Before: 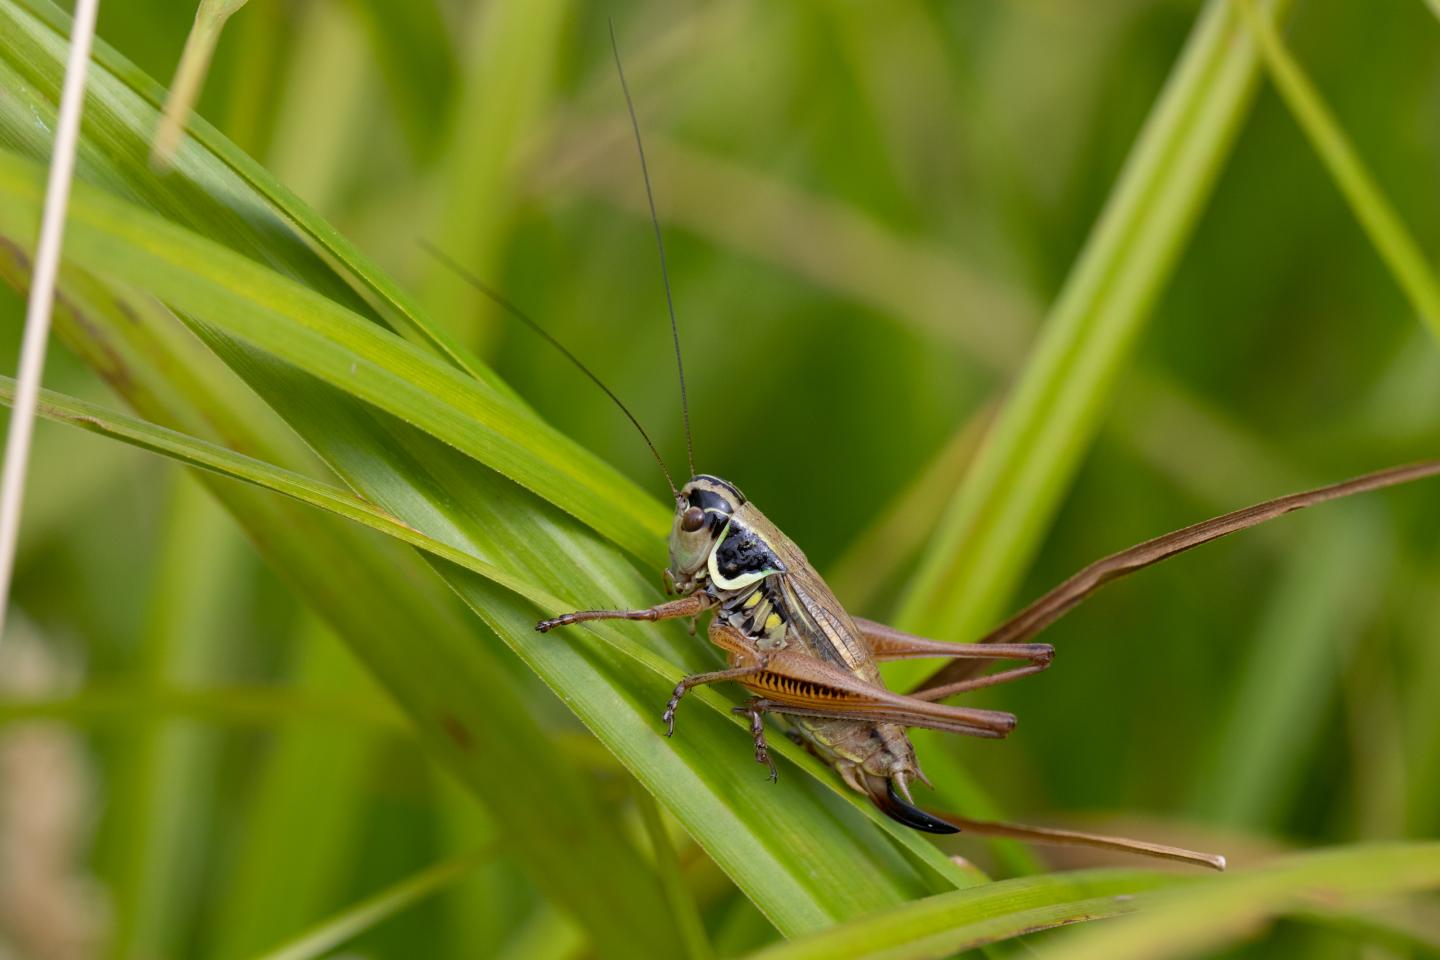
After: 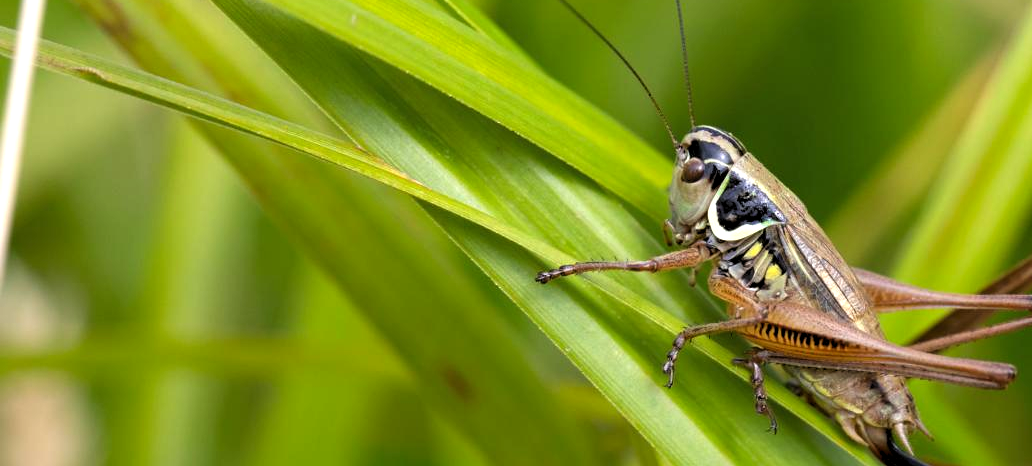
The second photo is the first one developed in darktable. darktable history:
crop: top 36.429%, right 28.267%, bottom 14.989%
exposure: exposure 0.297 EV, compensate highlight preservation false
levels: levels [0.055, 0.477, 0.9]
